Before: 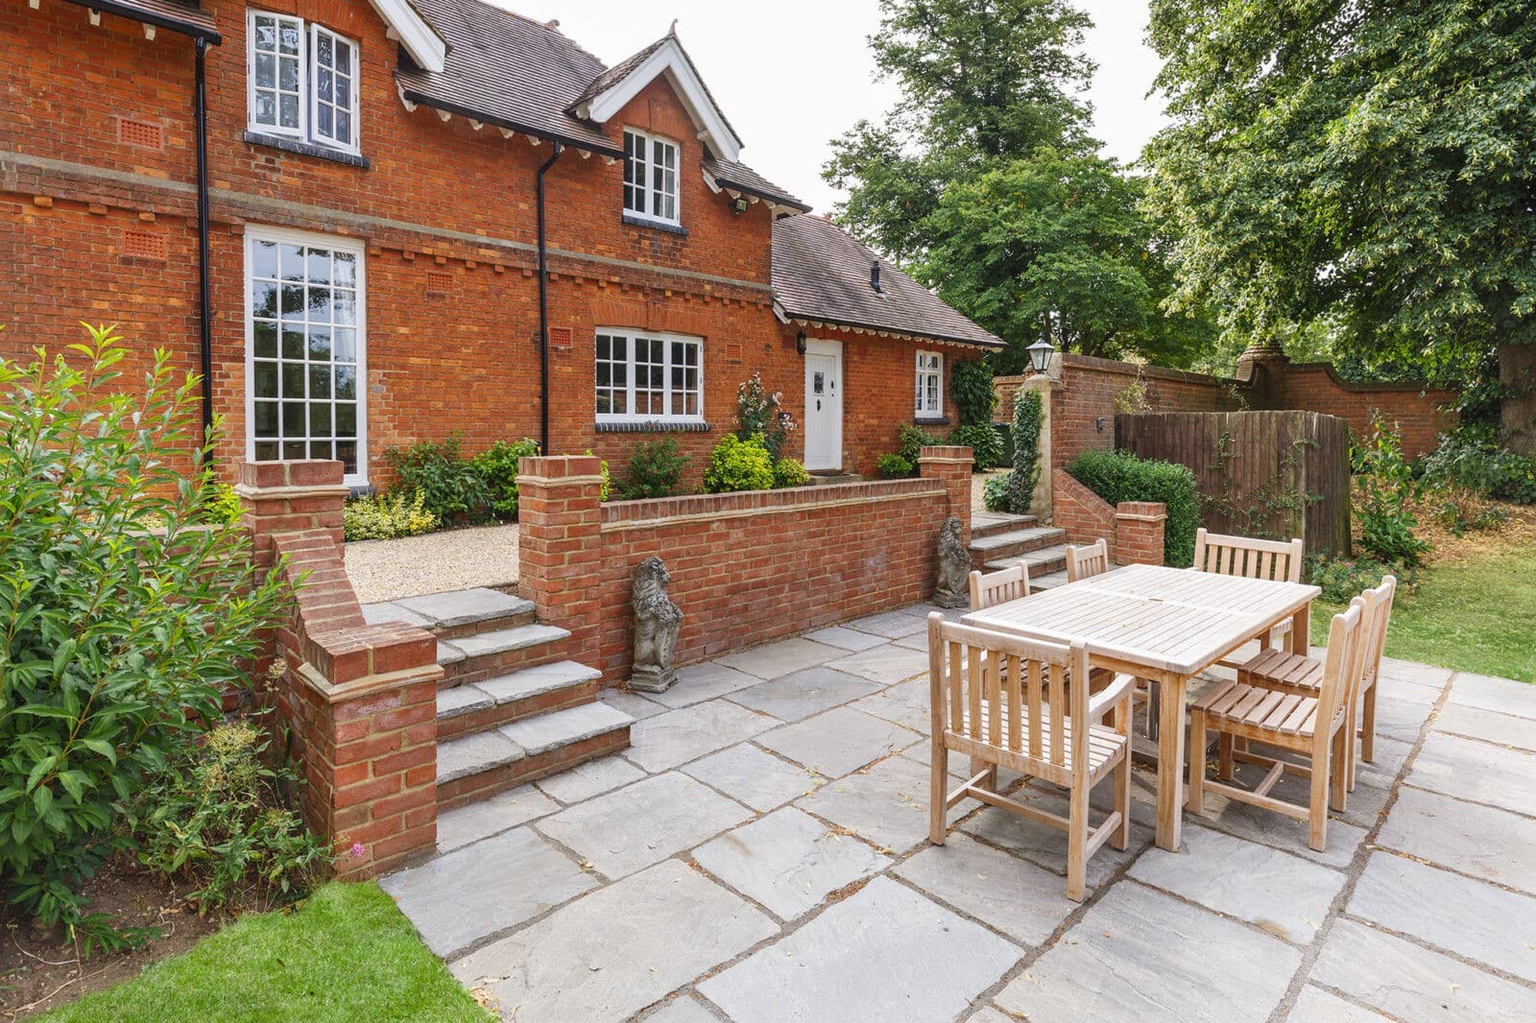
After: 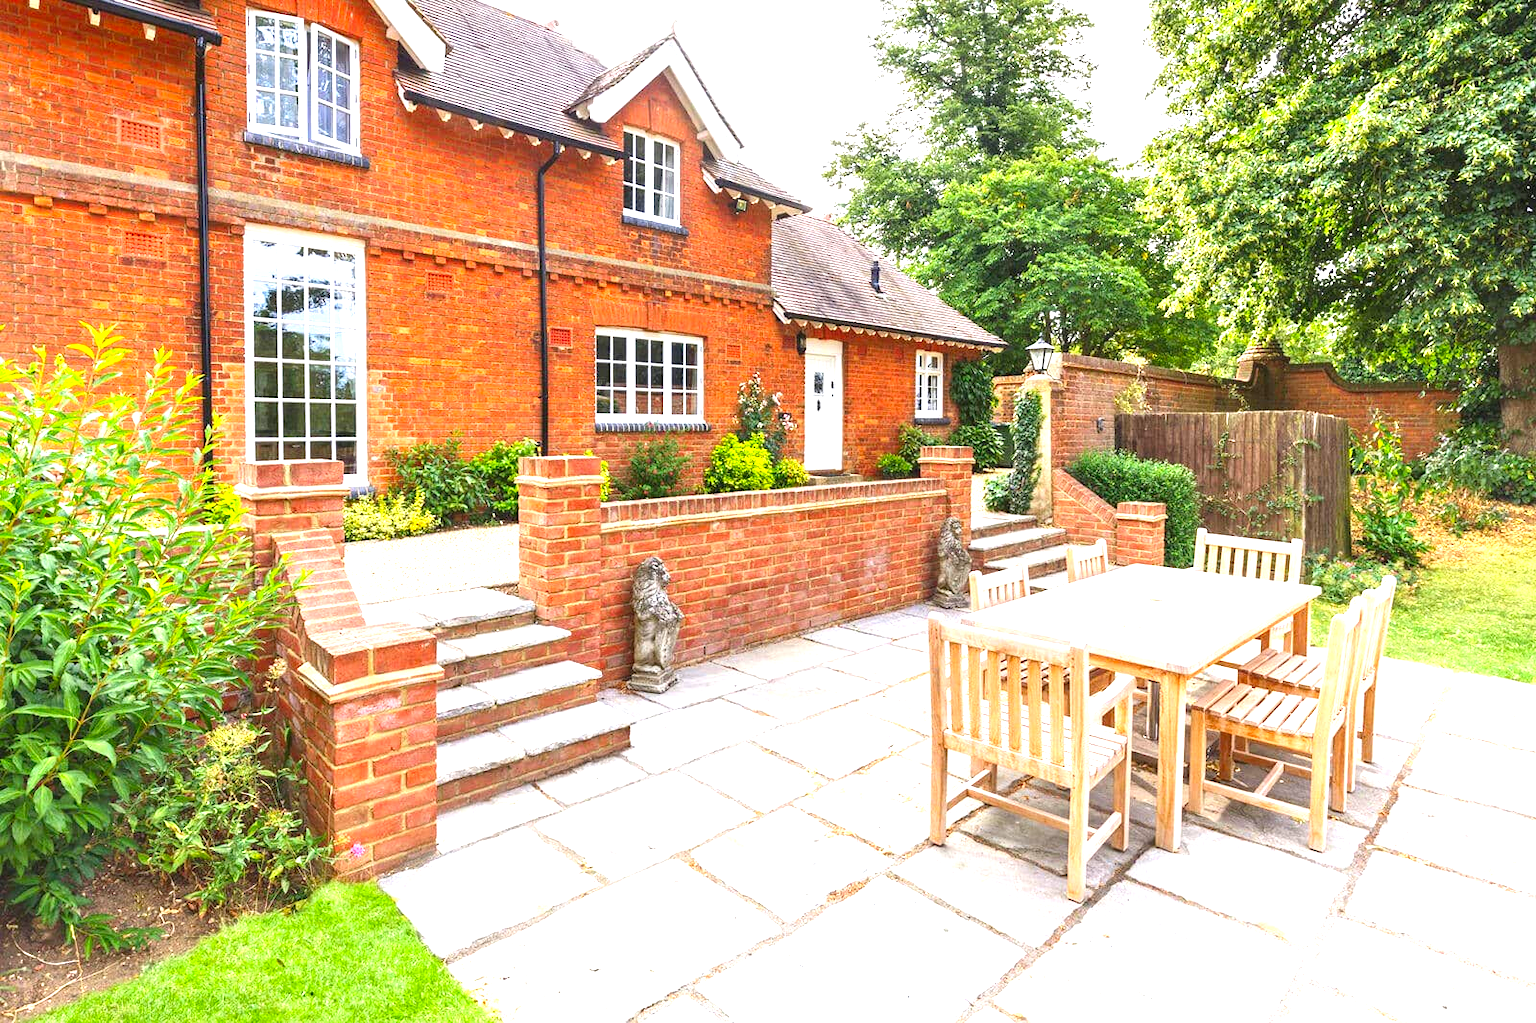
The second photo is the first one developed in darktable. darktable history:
exposure: black level correction 0, exposure 1.45 EV, compensate exposure bias true, compensate highlight preservation false
contrast brightness saturation: contrast 0.09, saturation 0.28
